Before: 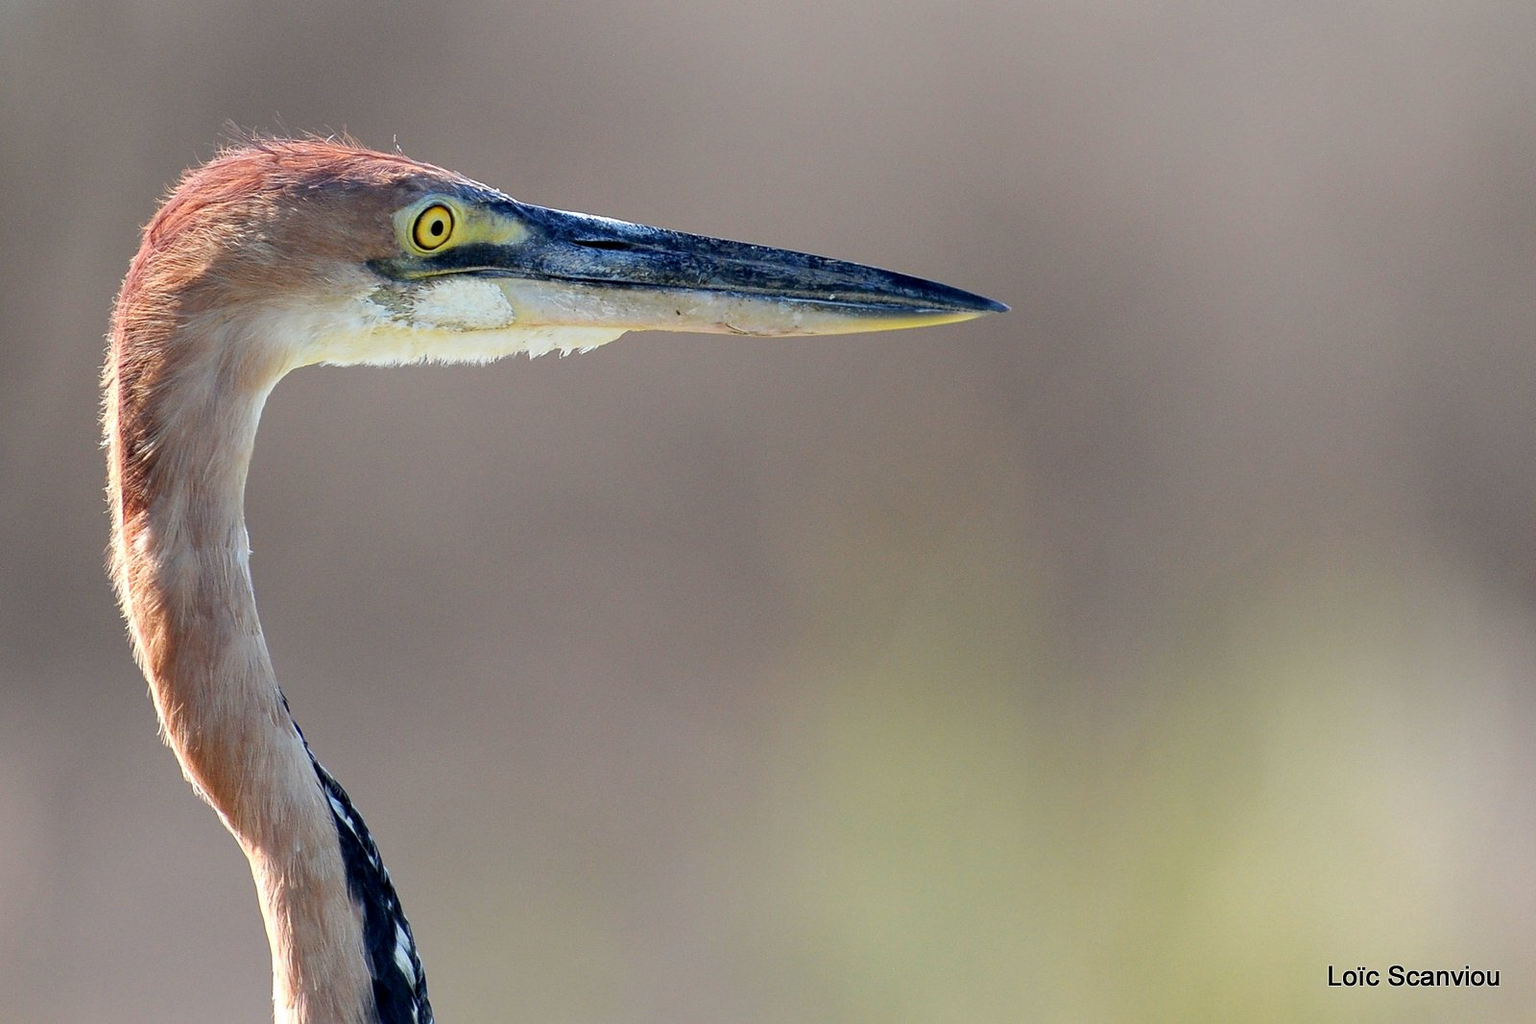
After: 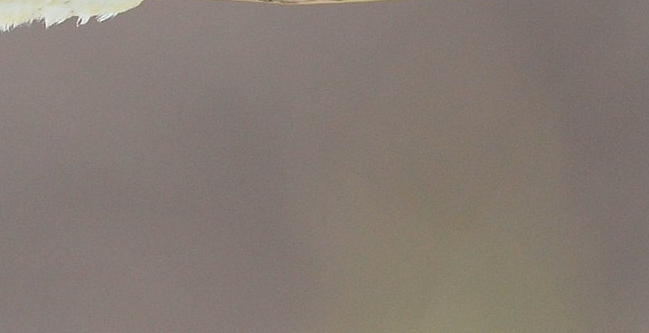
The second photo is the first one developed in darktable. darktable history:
crop: left 31.647%, top 32.6%, right 27.745%, bottom 36.116%
